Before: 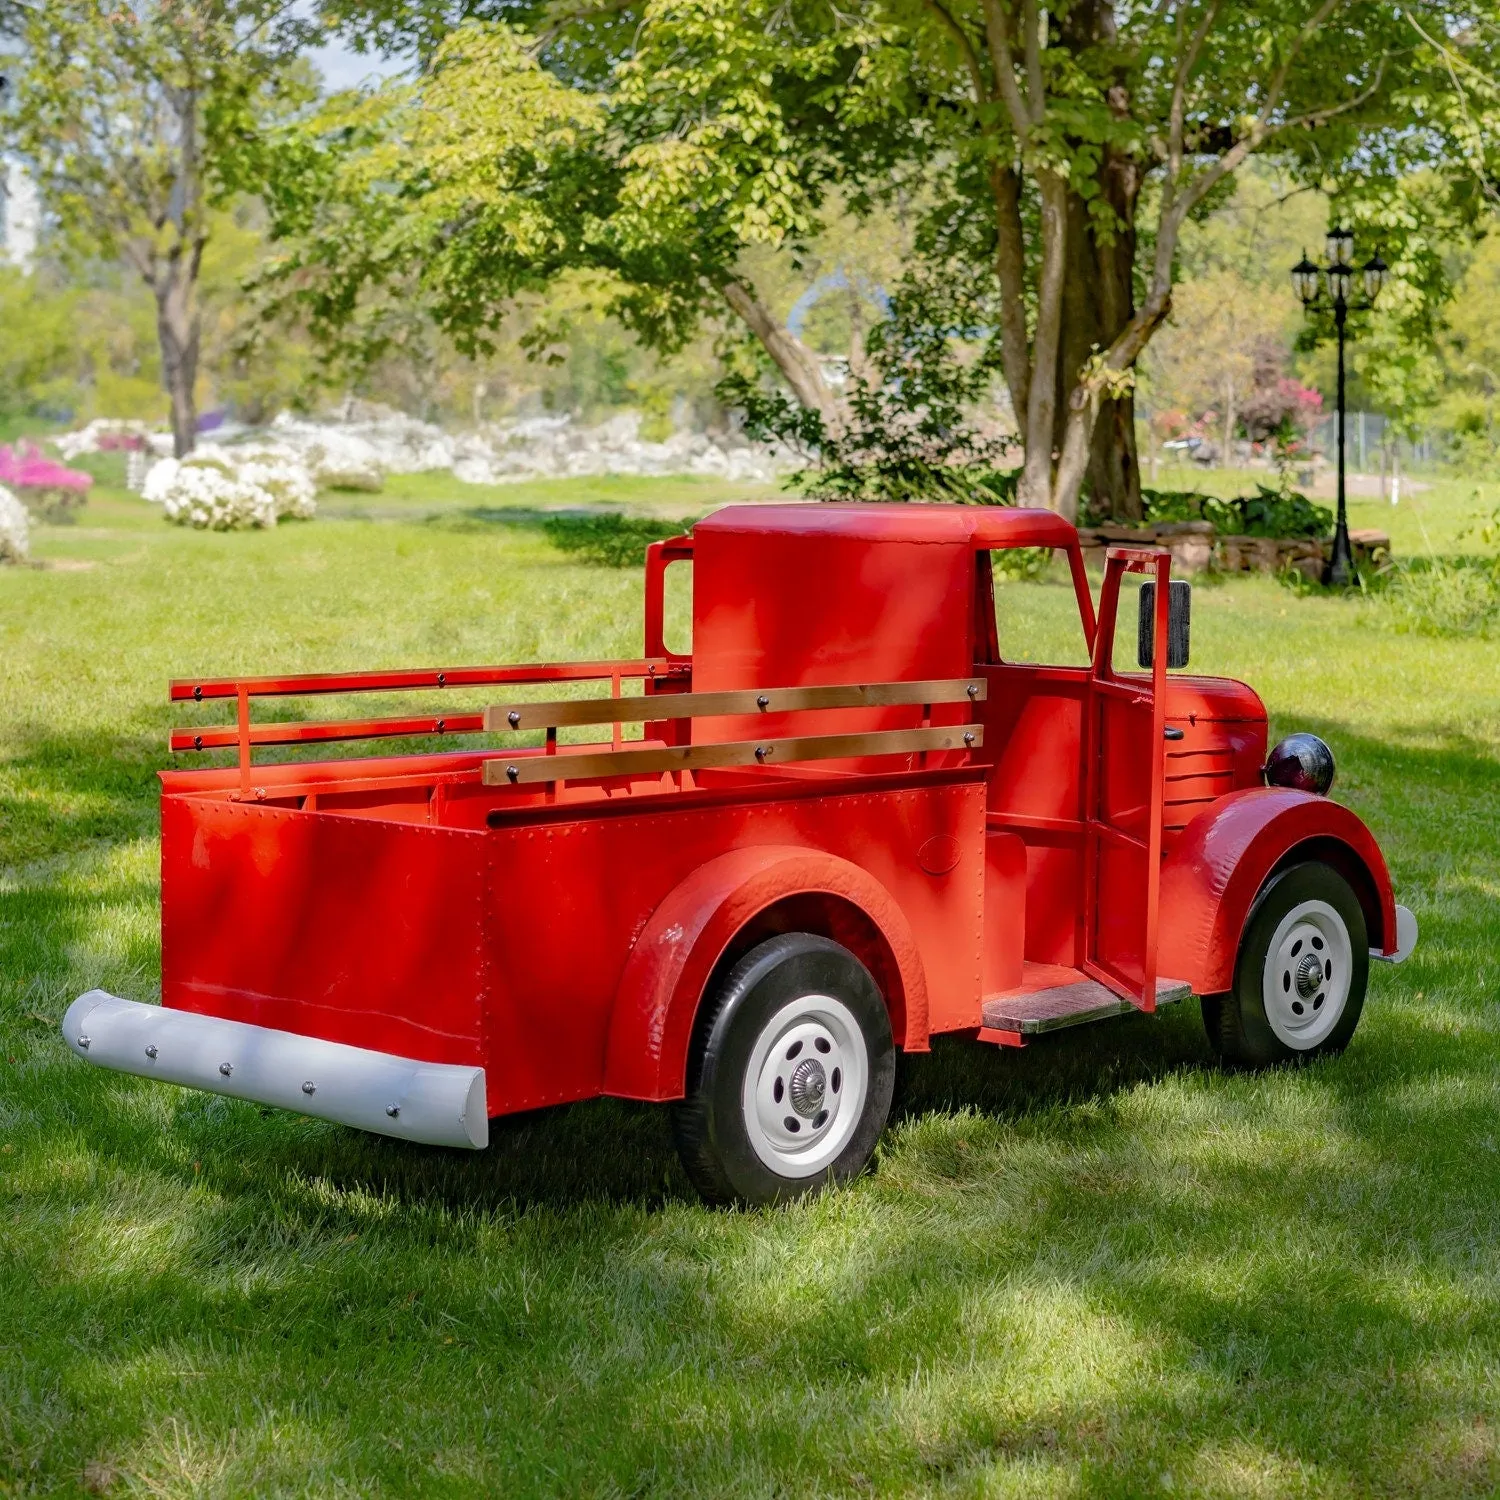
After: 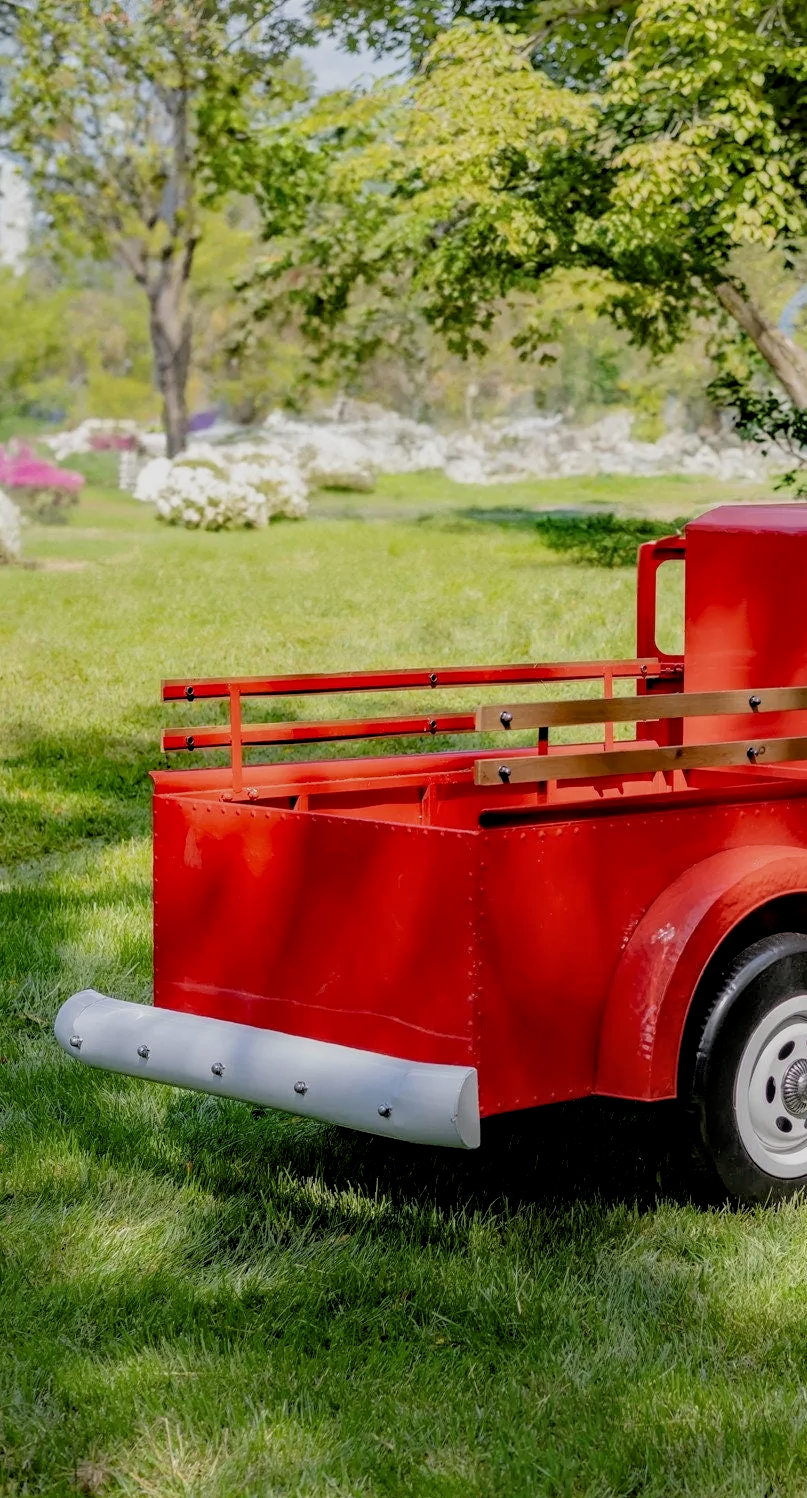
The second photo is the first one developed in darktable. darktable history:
filmic rgb: black relative exposure -4.88 EV, hardness 2.82
local contrast: on, module defaults
crop: left 0.587%, right 45.588%, bottom 0.086%
